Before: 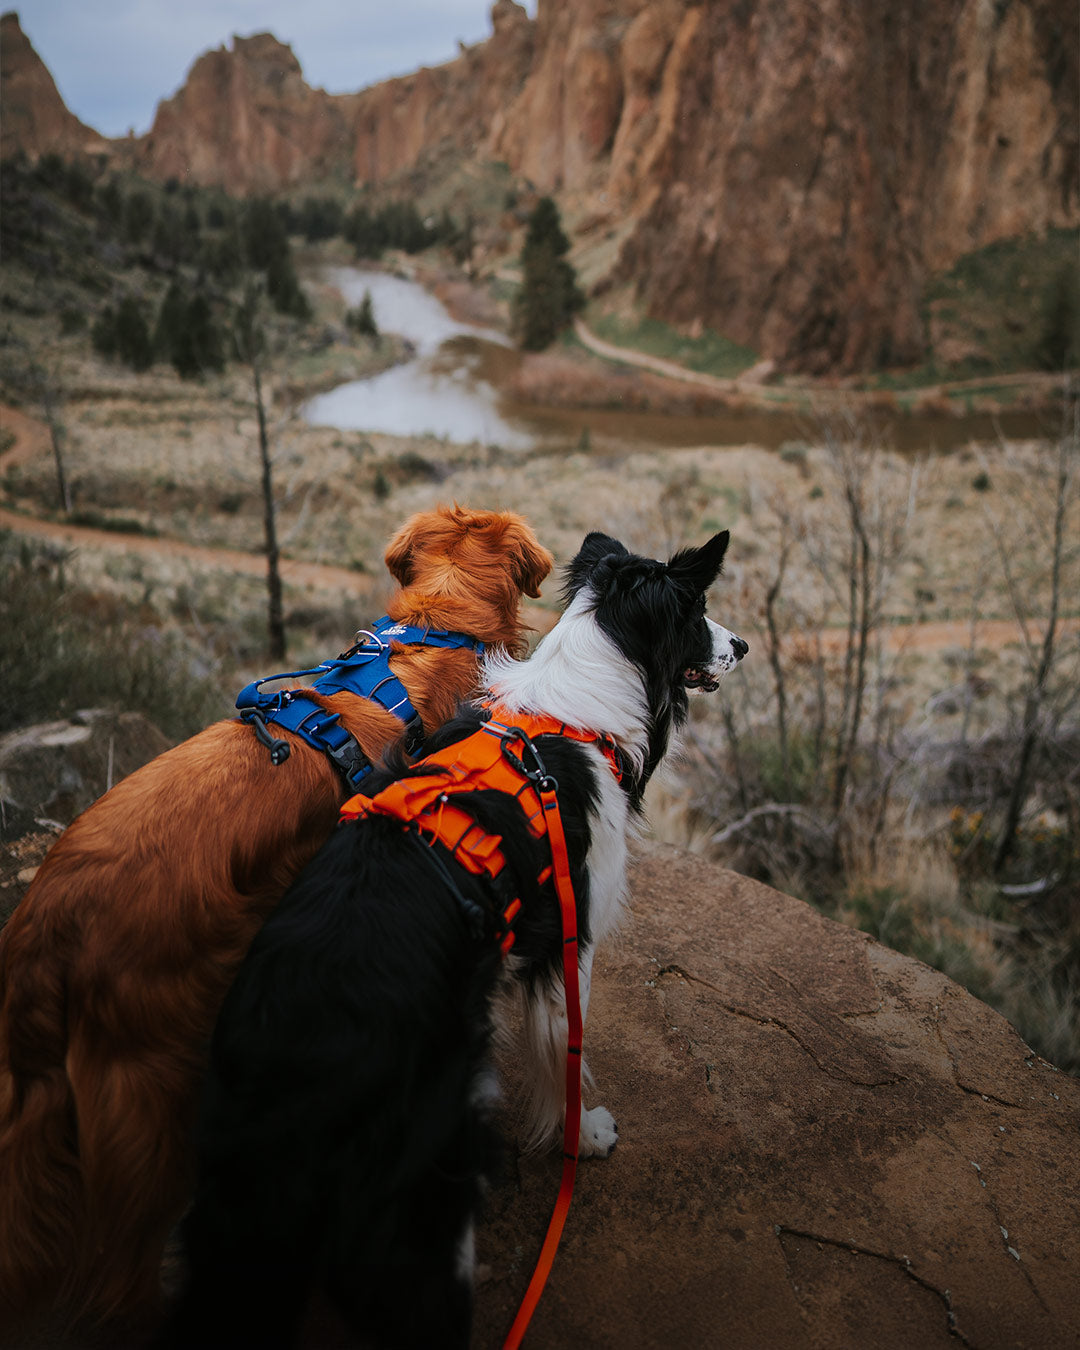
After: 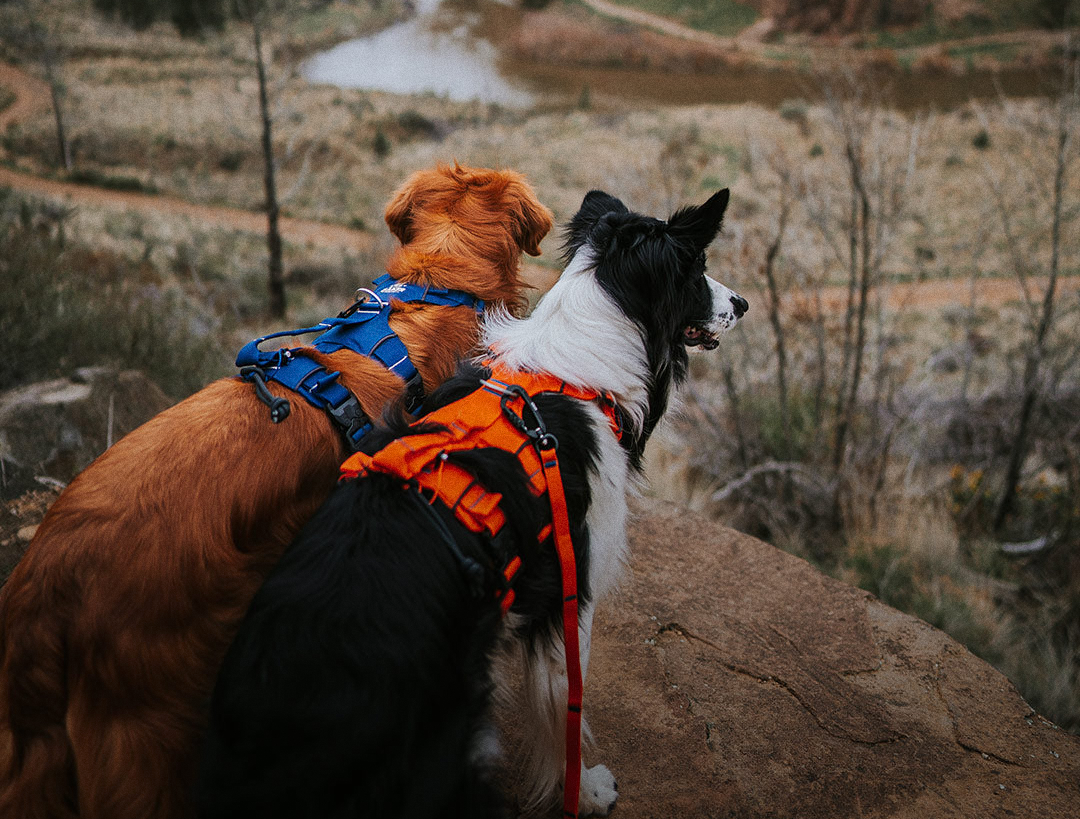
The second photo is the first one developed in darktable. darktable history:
crop and rotate: top 25.357%, bottom 13.942%
grain: coarseness 0.09 ISO
